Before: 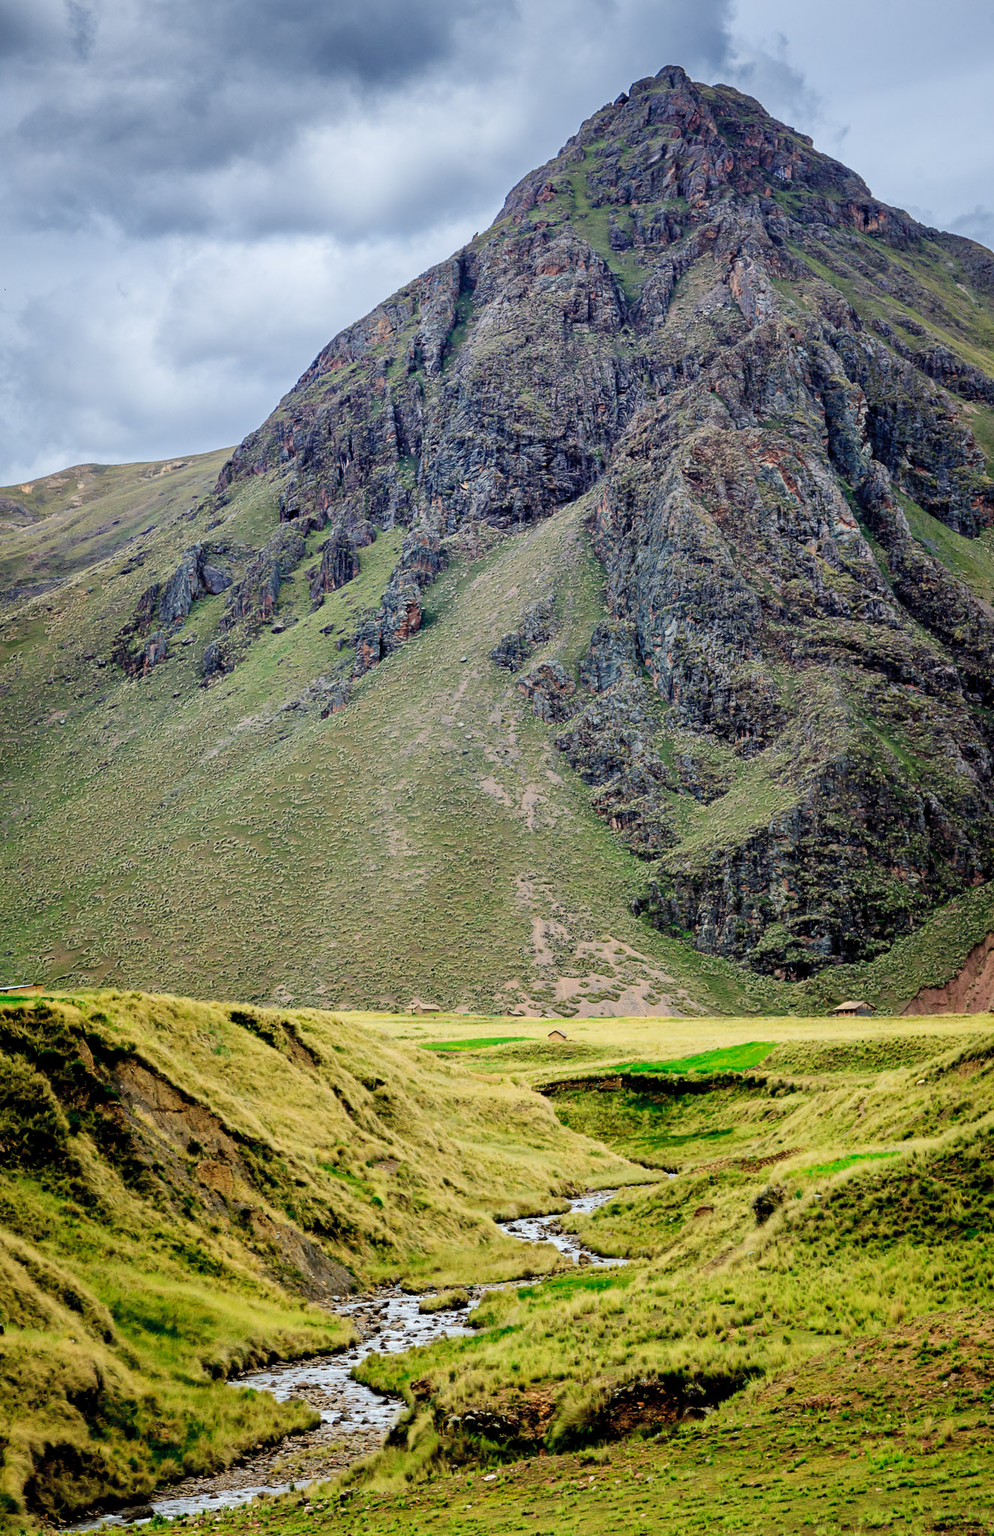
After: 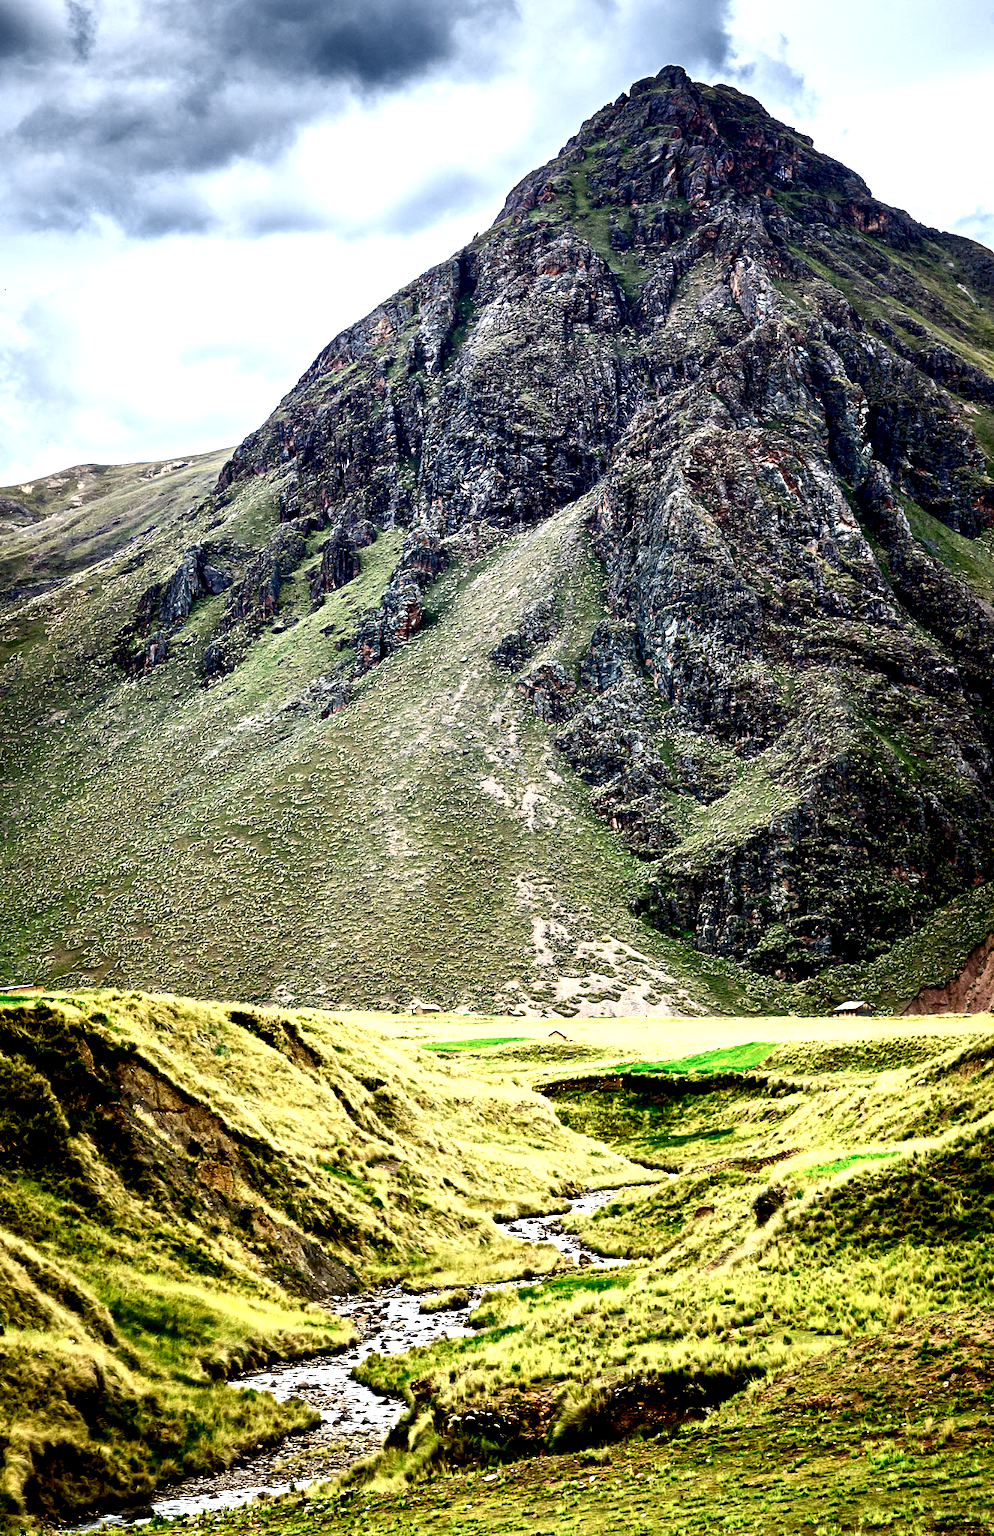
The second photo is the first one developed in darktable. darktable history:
exposure: black level correction 0.005, exposure 0.274 EV, compensate exposure bias true, compensate highlight preservation false
local contrast: highlights 177%, shadows 119%, detail 140%, midtone range 0.26
tone curve: curves: ch0 [(0, 0) (0.56, 0.467) (0.846, 0.934) (1, 1)], color space Lab, independent channels, preserve colors none
